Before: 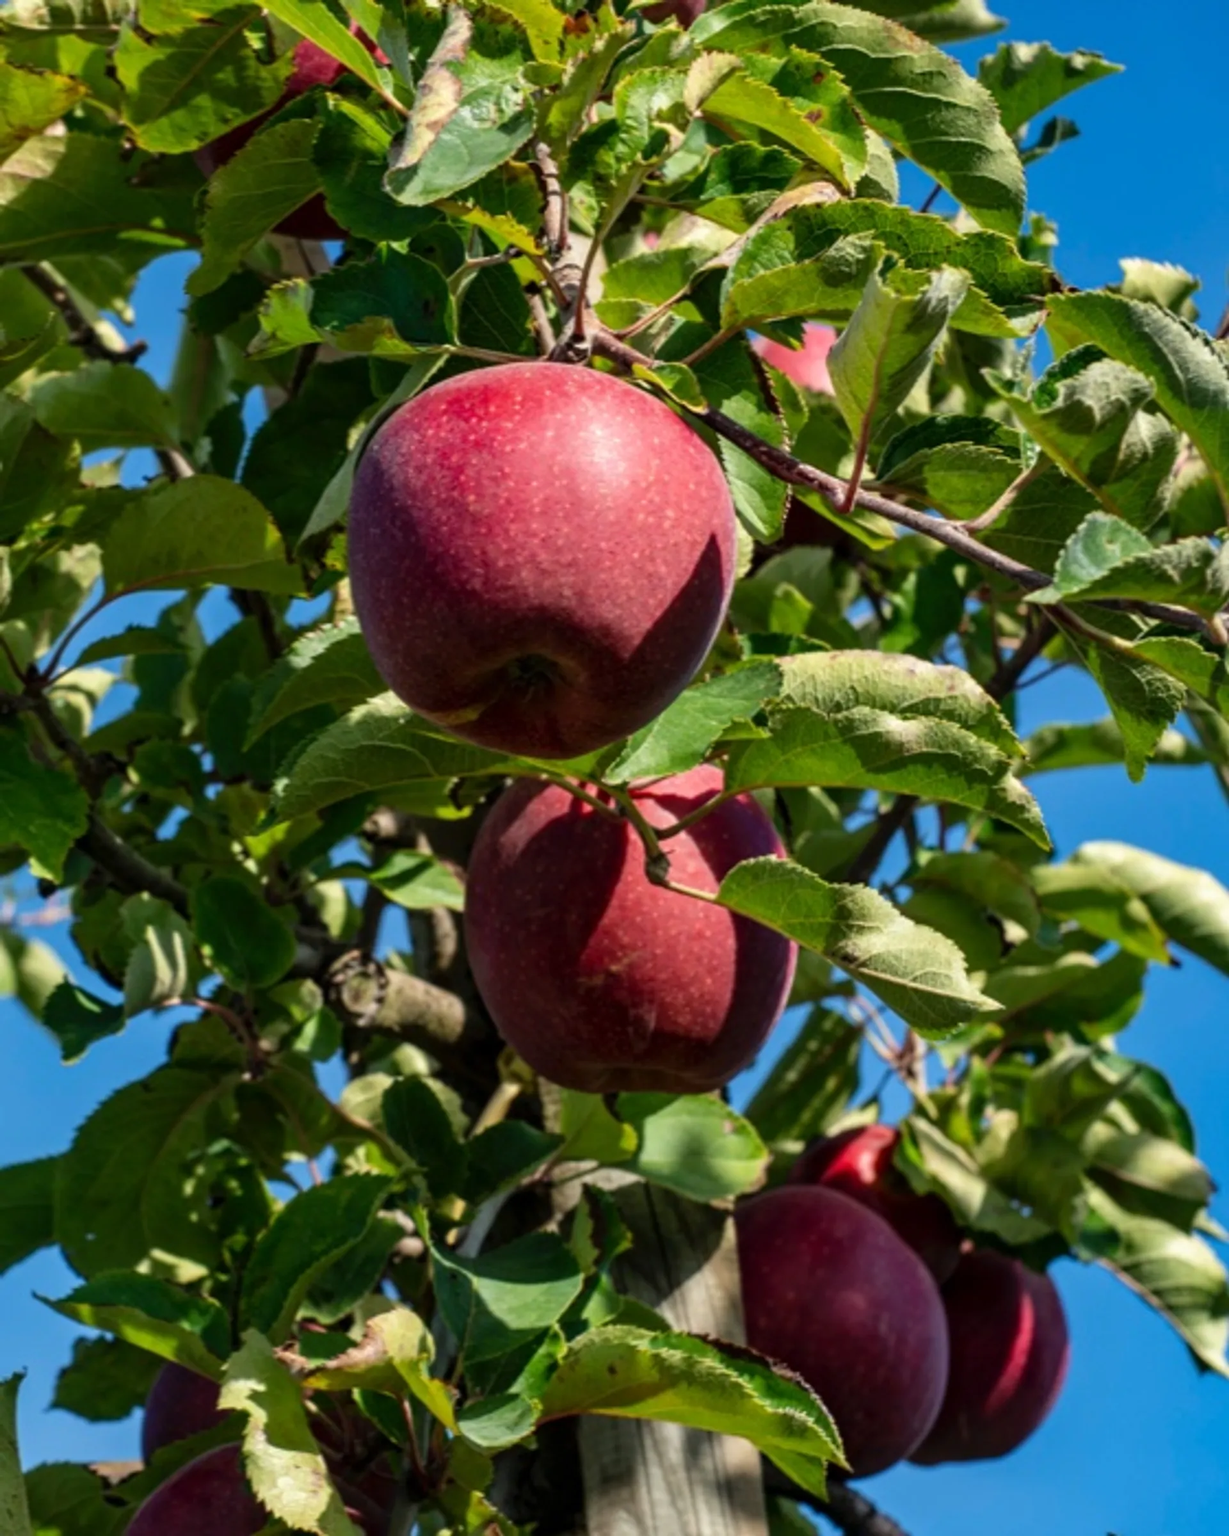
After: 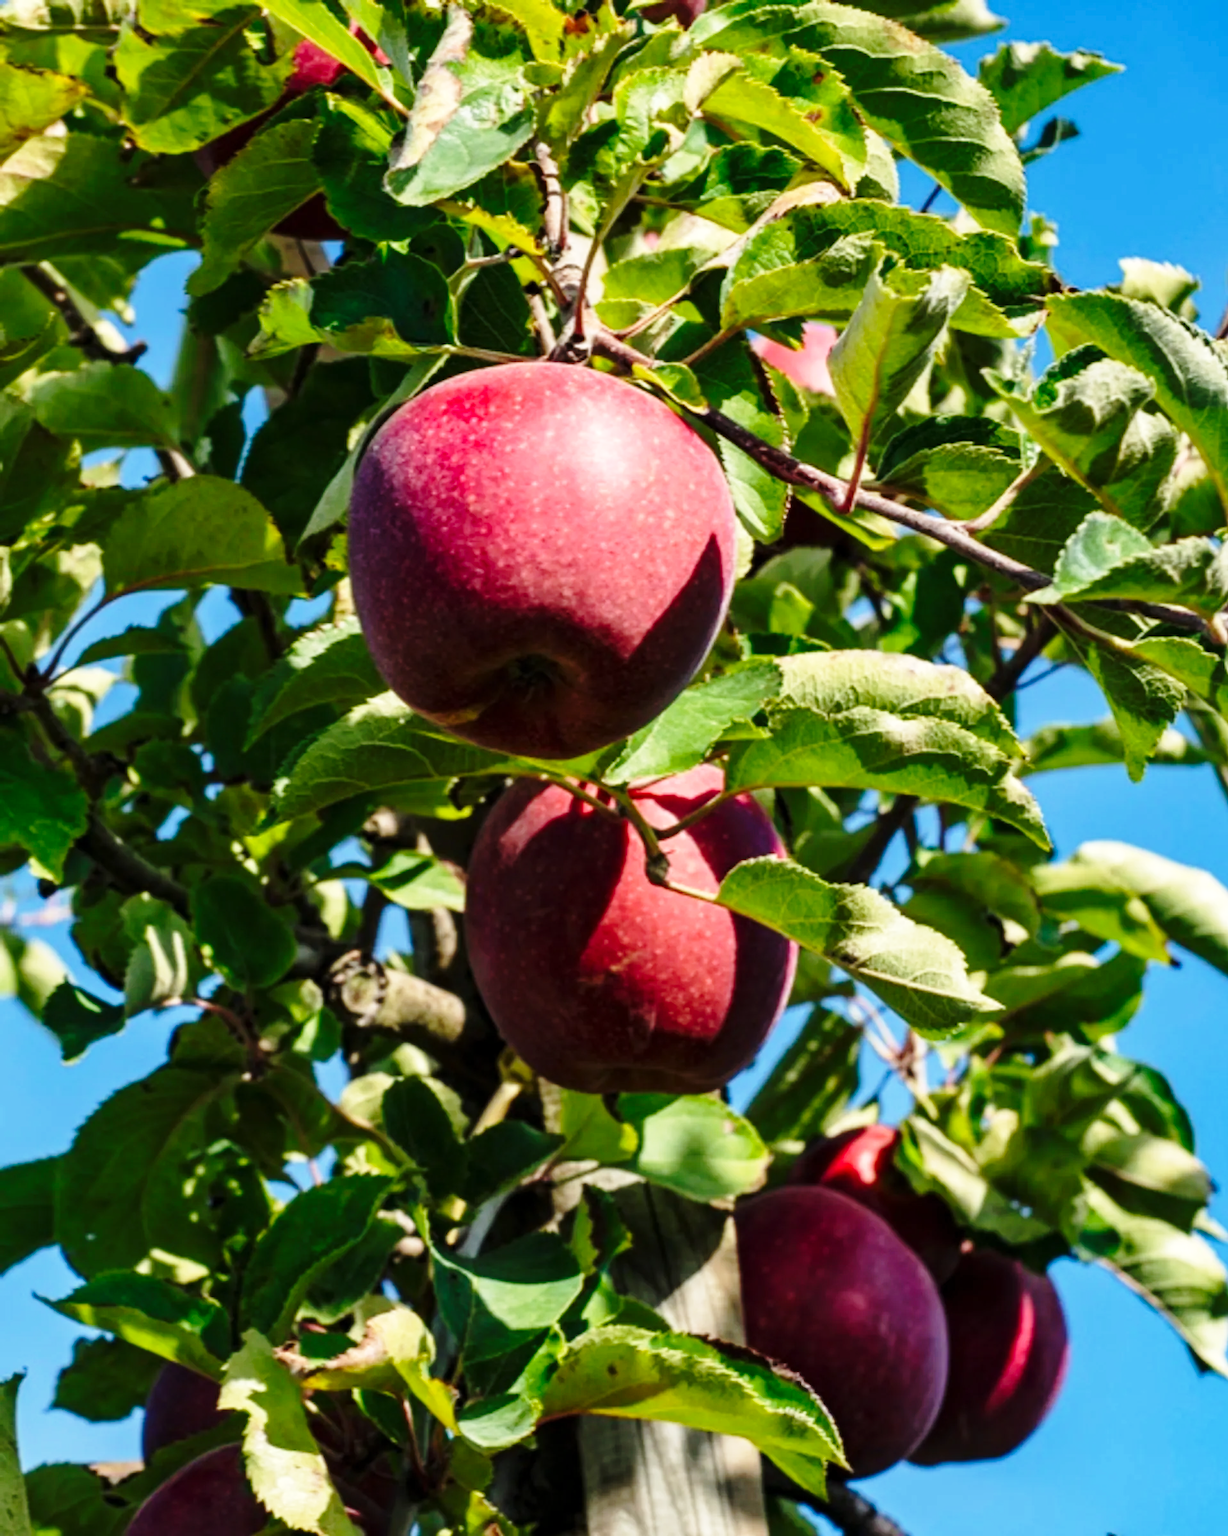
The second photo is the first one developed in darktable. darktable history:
levels: mode automatic, black 0.047%
base curve: curves: ch0 [(0, 0) (0.028, 0.03) (0.121, 0.232) (0.46, 0.748) (0.859, 0.968) (1, 1)], preserve colors none
